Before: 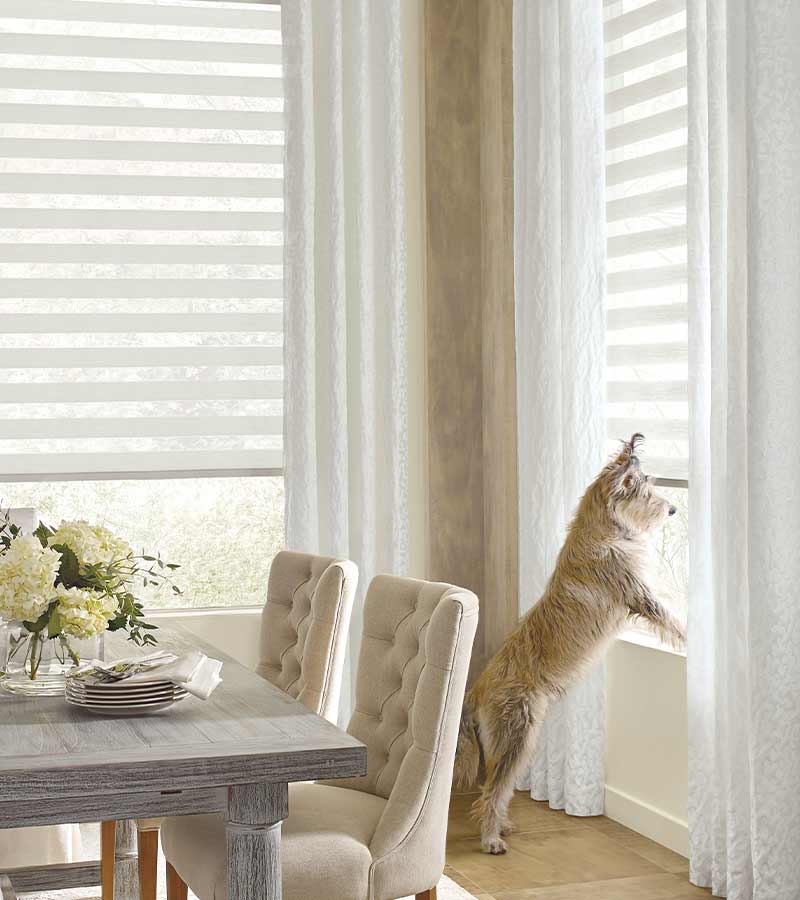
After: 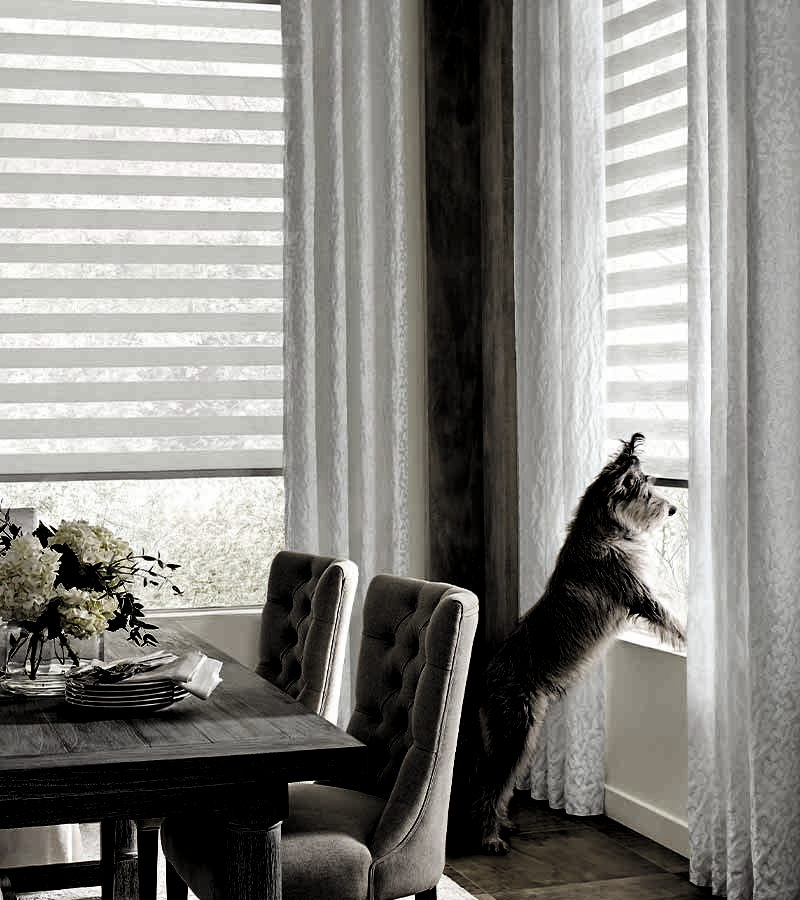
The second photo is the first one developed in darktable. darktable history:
filmic rgb: black relative exposure -5 EV, hardness 2.88, contrast 1.3, highlights saturation mix -30%
levels: mode automatic, black 8.58%, gray 59.42%, levels [0, 0.445, 1]
